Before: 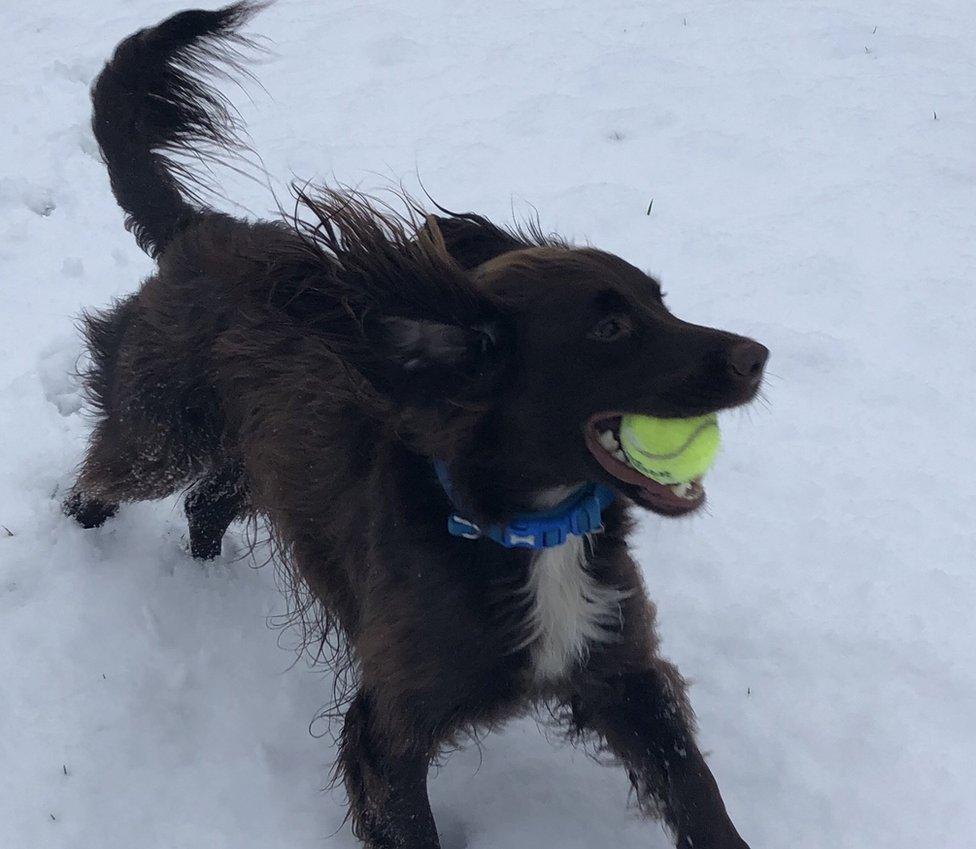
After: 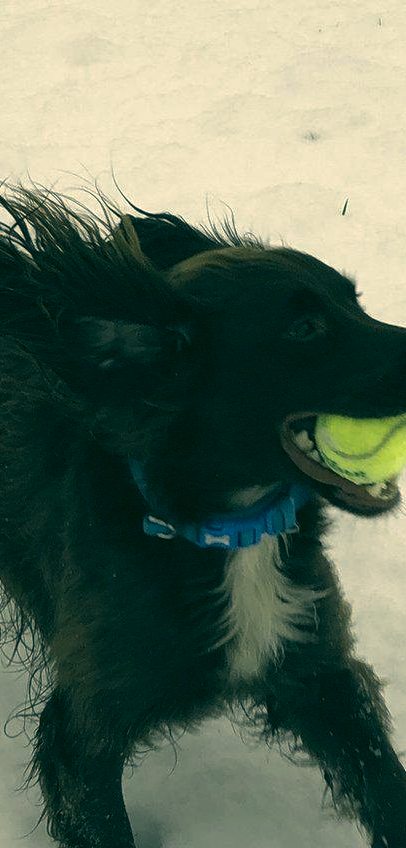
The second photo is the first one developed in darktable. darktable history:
color correction: highlights a* 5.61, highlights b* 32.85, shadows a* -25.59, shadows b* 4.02
color zones: curves: ch0 [(0.018, 0.548) (0.197, 0.654) (0.425, 0.447) (0.605, 0.658) (0.732, 0.579)]; ch1 [(0.105, 0.531) (0.224, 0.531) (0.386, 0.39) (0.618, 0.456) (0.732, 0.456) (0.956, 0.421)]; ch2 [(0.039, 0.583) (0.215, 0.465) (0.399, 0.544) (0.465, 0.548) (0.614, 0.447) (0.724, 0.43) (0.882, 0.623) (0.956, 0.632)]
crop: left 31.29%, right 27.102%
